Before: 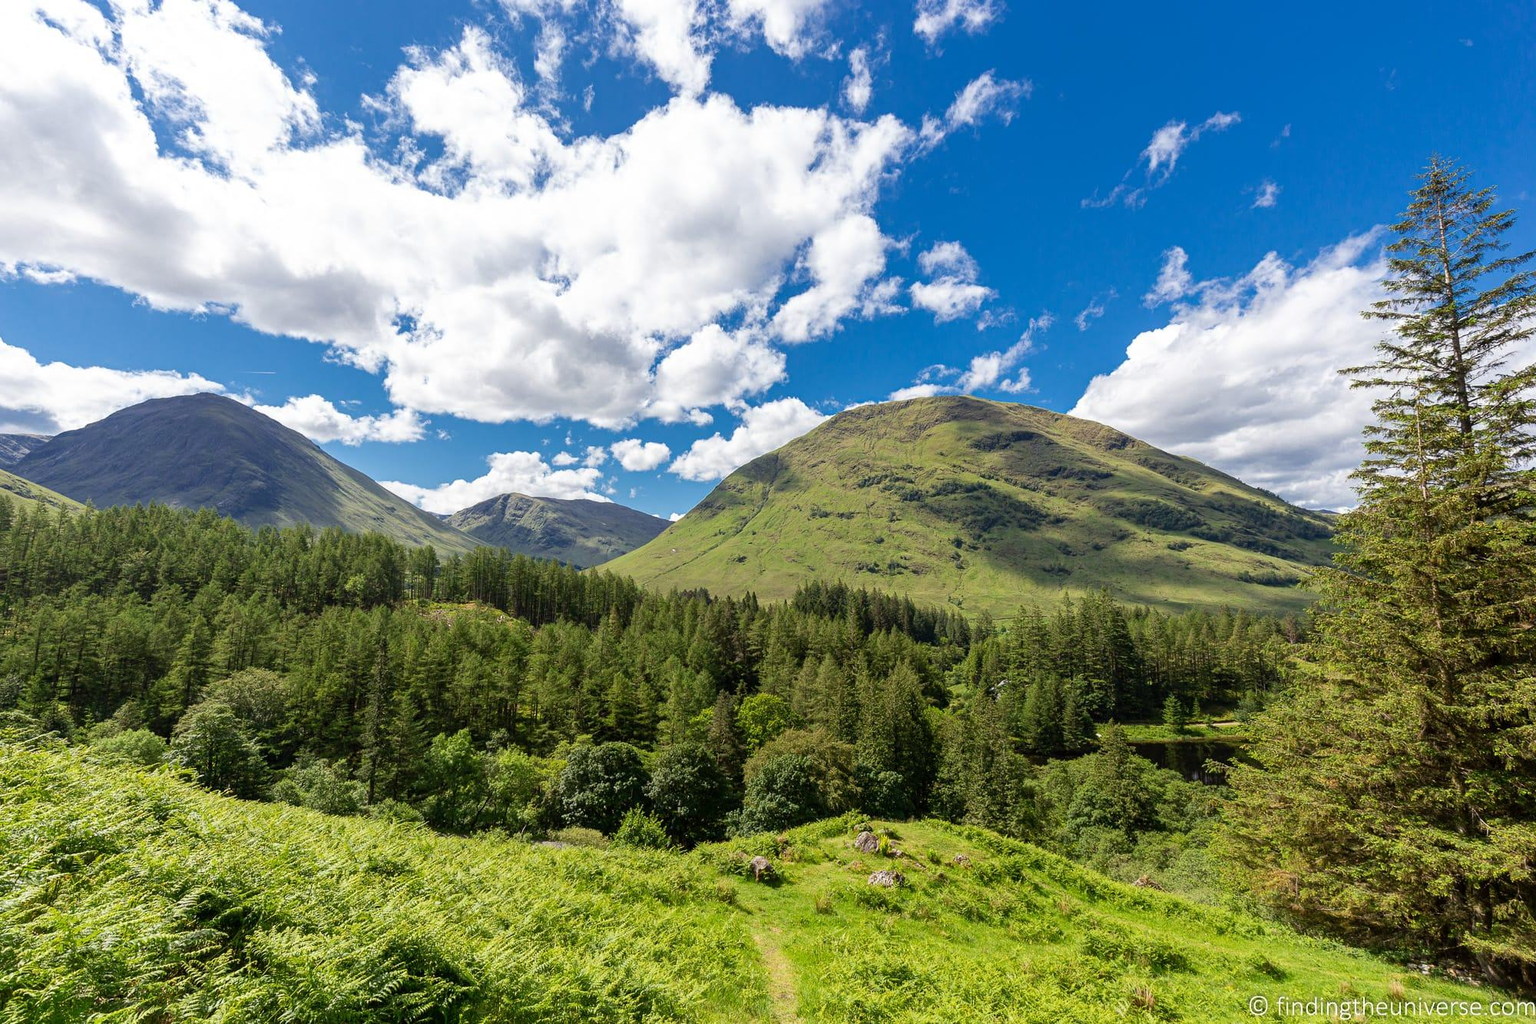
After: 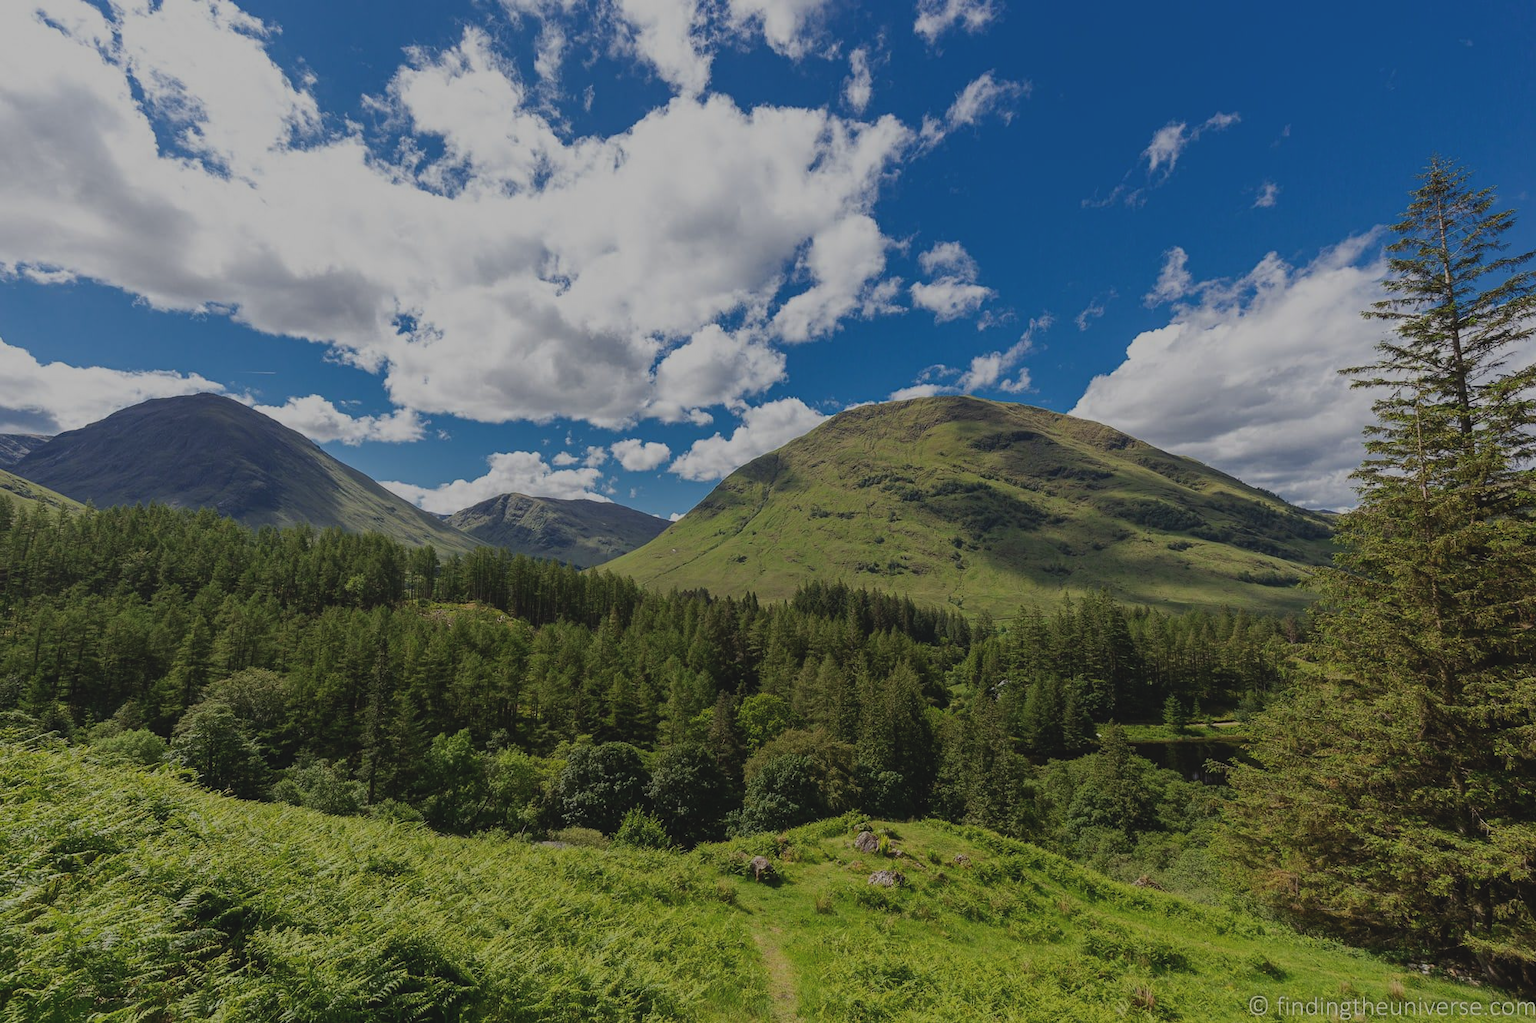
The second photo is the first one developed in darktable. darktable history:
exposure: black level correction -0.016, exposure -1.115 EV, compensate exposure bias true, compensate highlight preservation false
